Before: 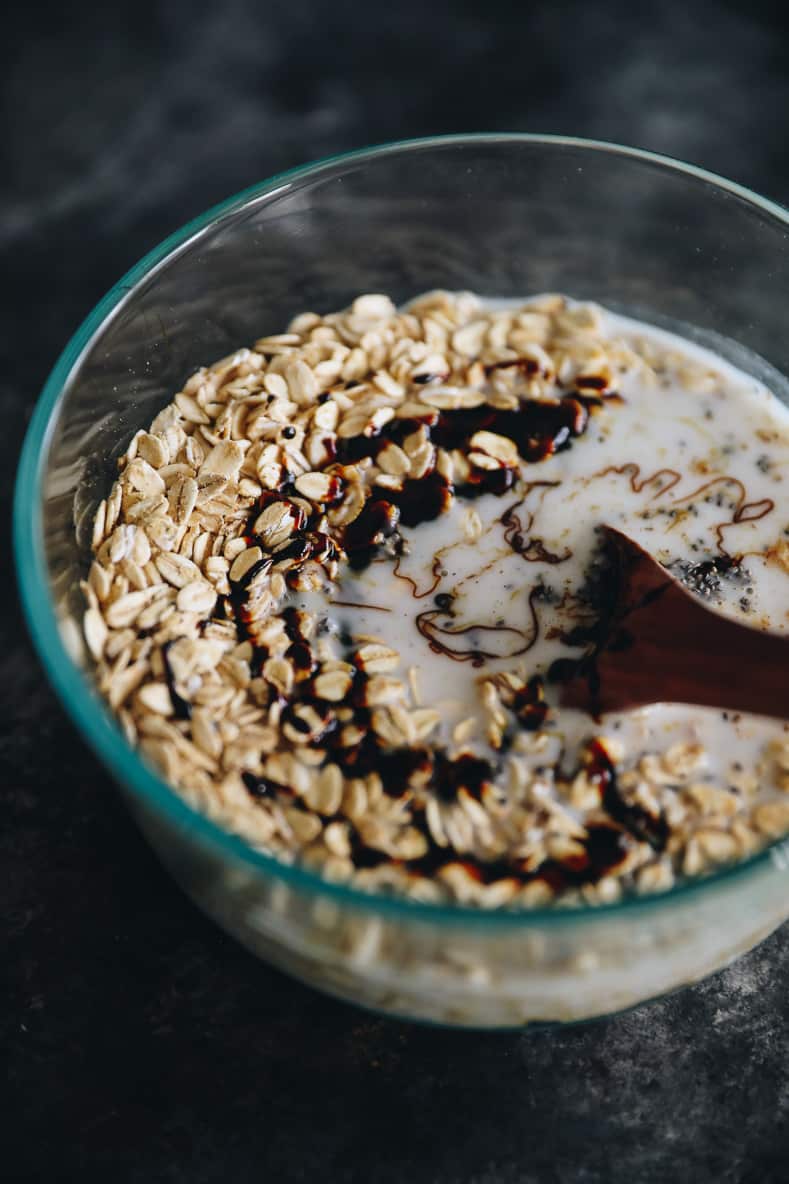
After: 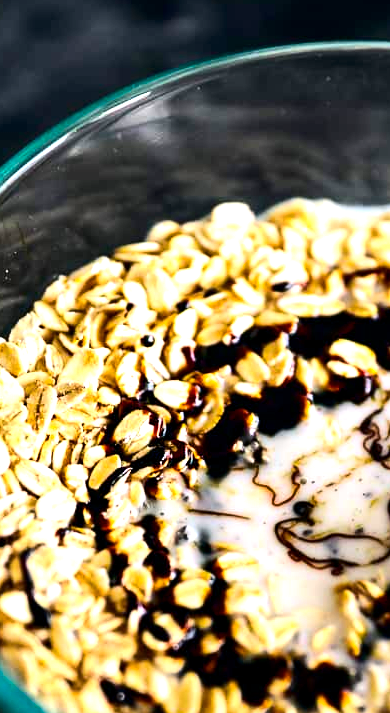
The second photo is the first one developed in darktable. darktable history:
tone curve: curves: ch0 [(0, 0) (0.004, 0.001) (0.133, 0.112) (0.325, 0.362) (0.832, 0.893) (1, 1)], color space Lab, independent channels, preserve colors none
crop: left 17.959%, top 7.812%, right 32.531%, bottom 31.936%
color balance rgb: highlights gain › chroma 0.553%, highlights gain › hue 55.17°, global offset › luminance -0.51%, perceptual saturation grading › global saturation 30.287%, perceptual brilliance grading › highlights 46.663%, perceptual brilliance grading › mid-tones 22.781%, perceptual brilliance grading › shadows -6.36%, global vibrance 20%
exposure: compensate highlight preservation false
